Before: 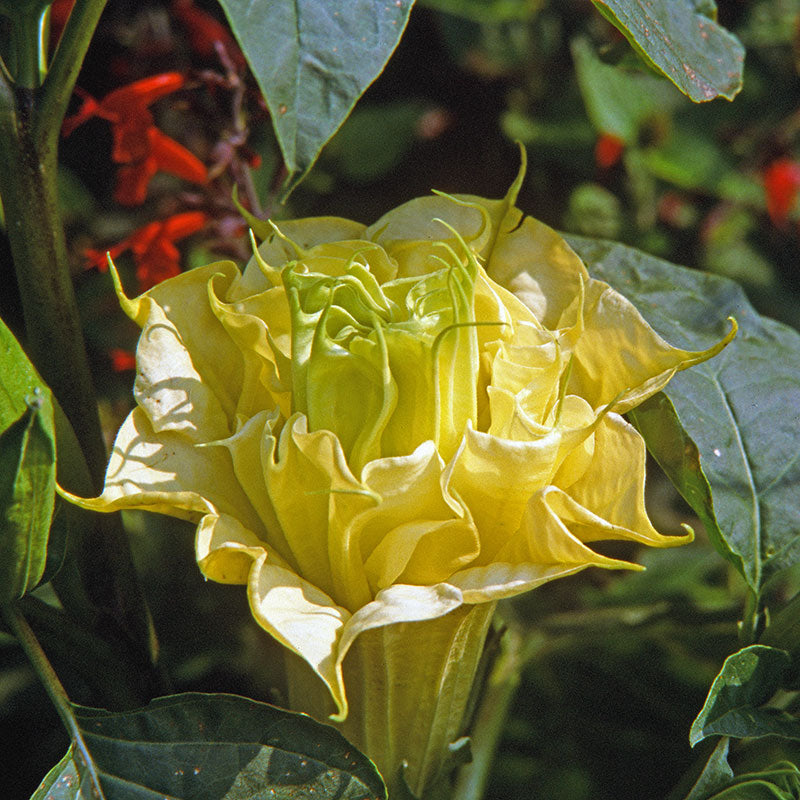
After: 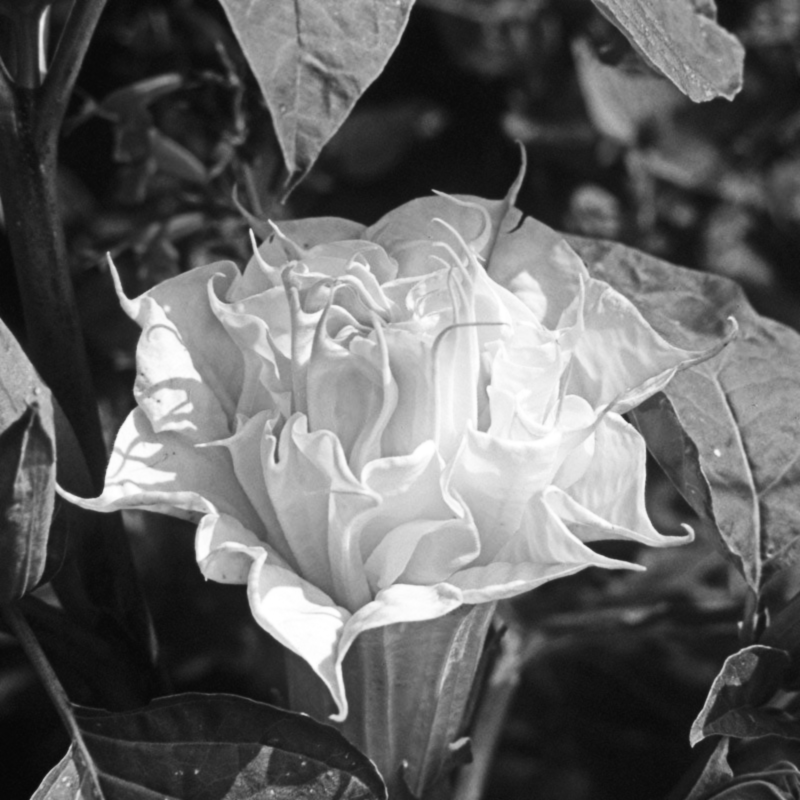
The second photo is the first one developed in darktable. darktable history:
exposure: exposure 0.207 EV, compensate highlight preservation false
lowpass: radius 0.76, contrast 1.56, saturation 0, unbound 0
contrast equalizer: octaves 7, y [[0.6 ×6], [0.55 ×6], [0 ×6], [0 ×6], [0 ×6]], mix -0.3
